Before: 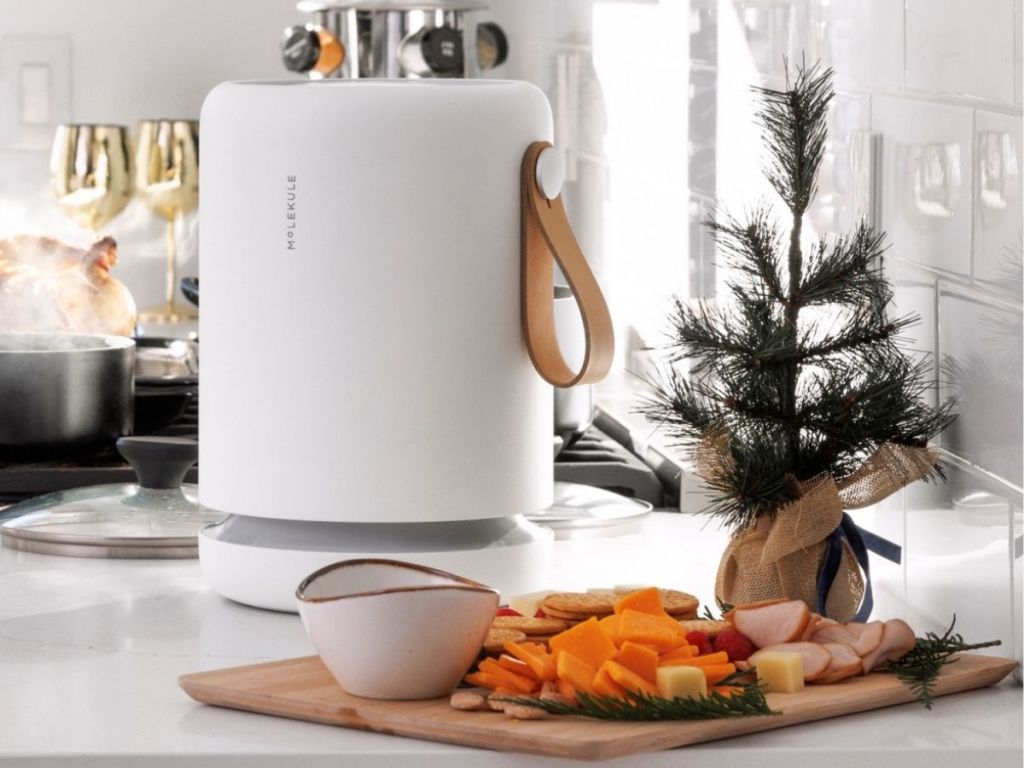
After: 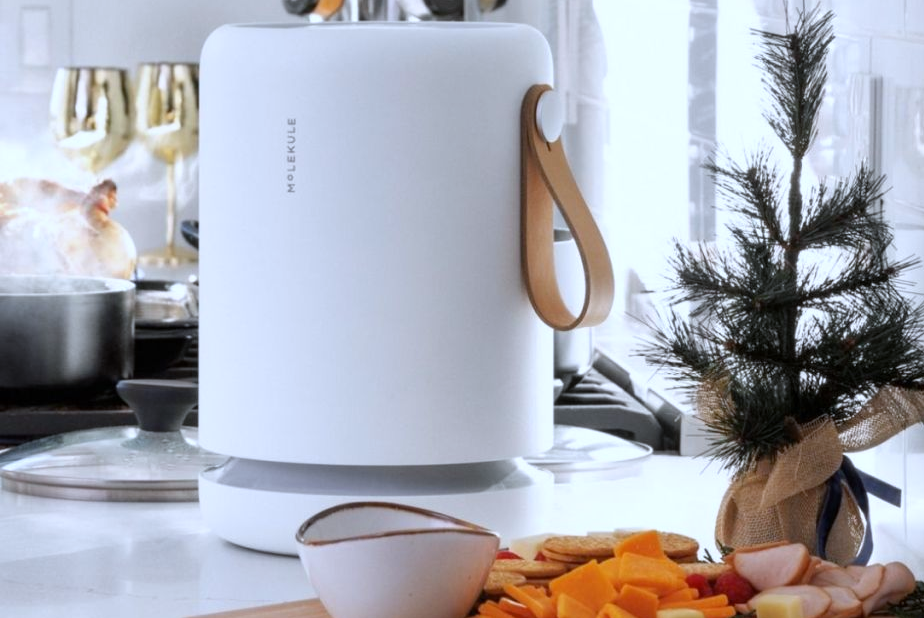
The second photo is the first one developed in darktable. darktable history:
crop: top 7.49%, right 9.717%, bottom 11.943%
white balance: red 0.931, blue 1.11
